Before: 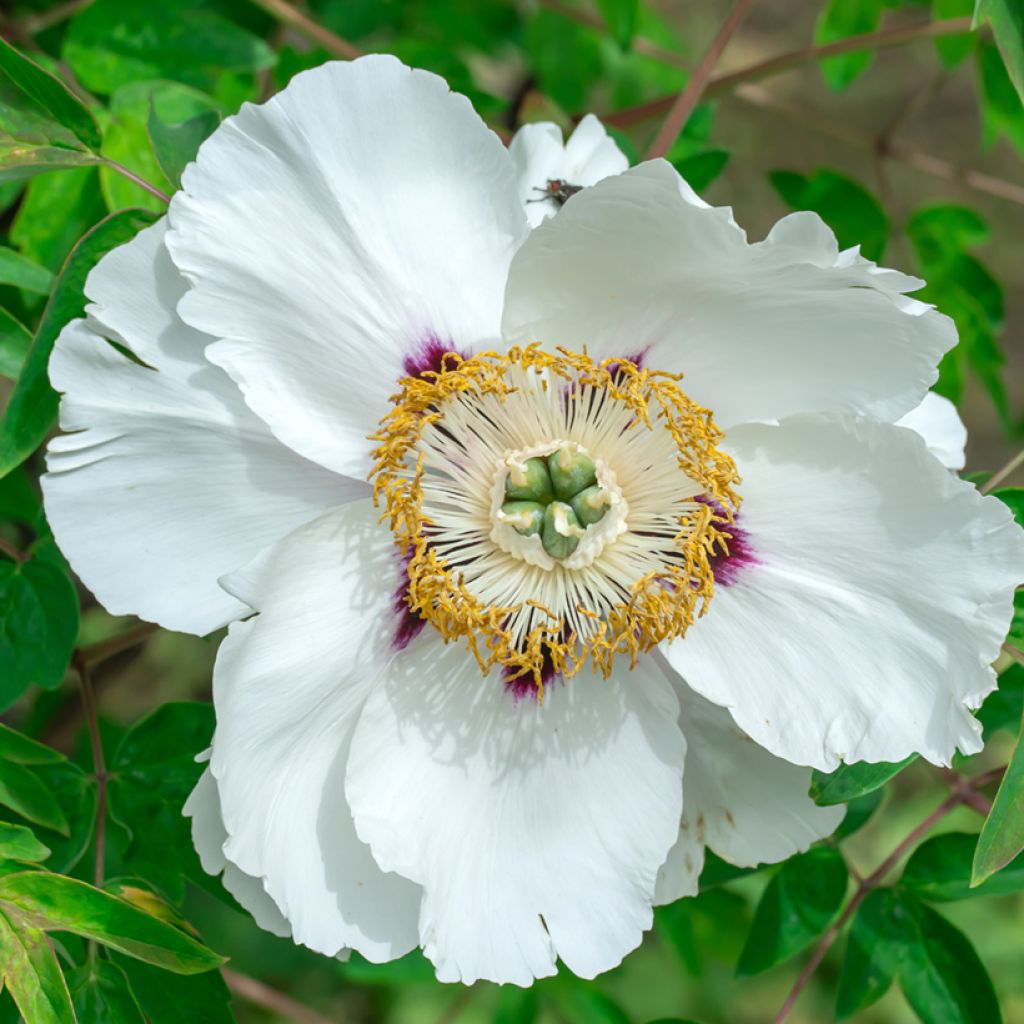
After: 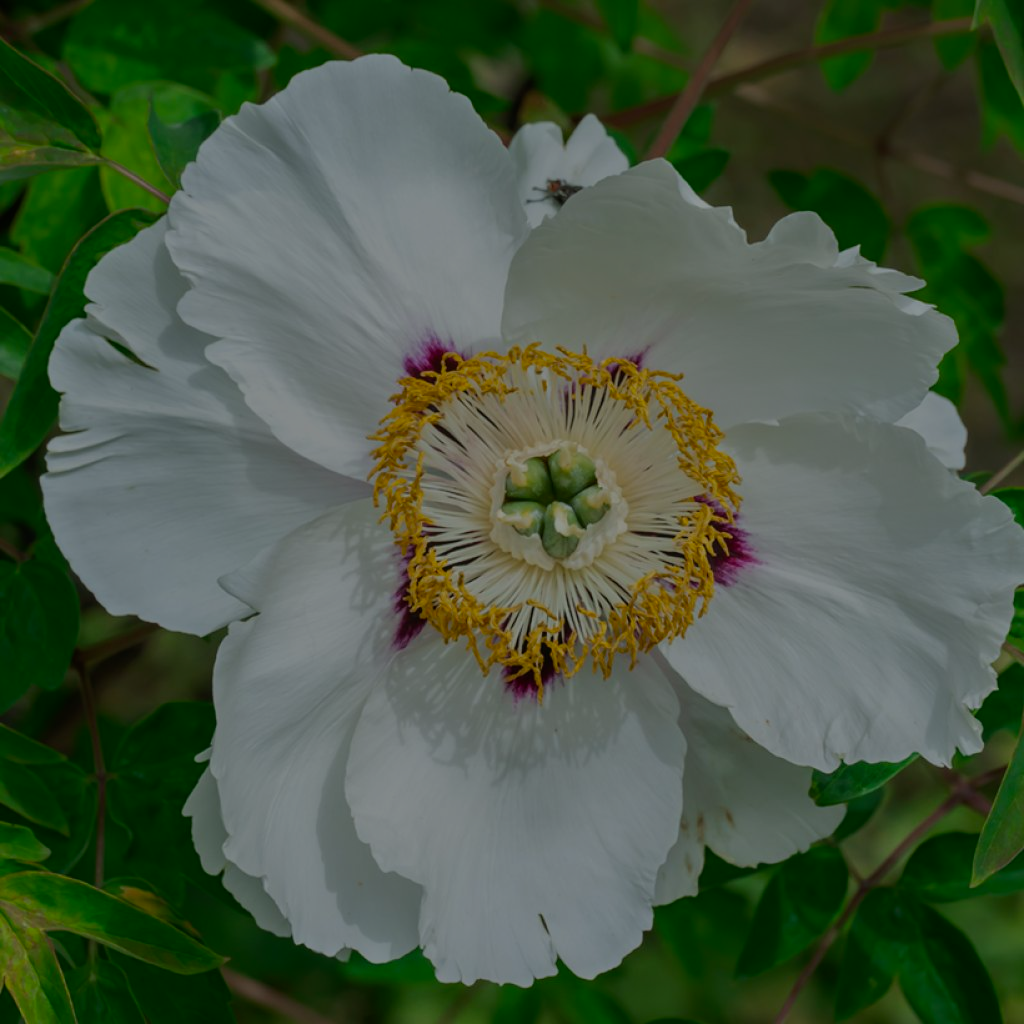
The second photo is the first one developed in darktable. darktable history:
color balance rgb: perceptual saturation grading › global saturation 19.359%
tone equalizer: -8 EV -1.98 EV, -7 EV -1.99 EV, -6 EV -1.99 EV, -5 EV -1.97 EV, -4 EV -1.98 EV, -3 EV -1.97 EV, -2 EV -1.99 EV, -1 EV -1.61 EV, +0 EV -2 EV
